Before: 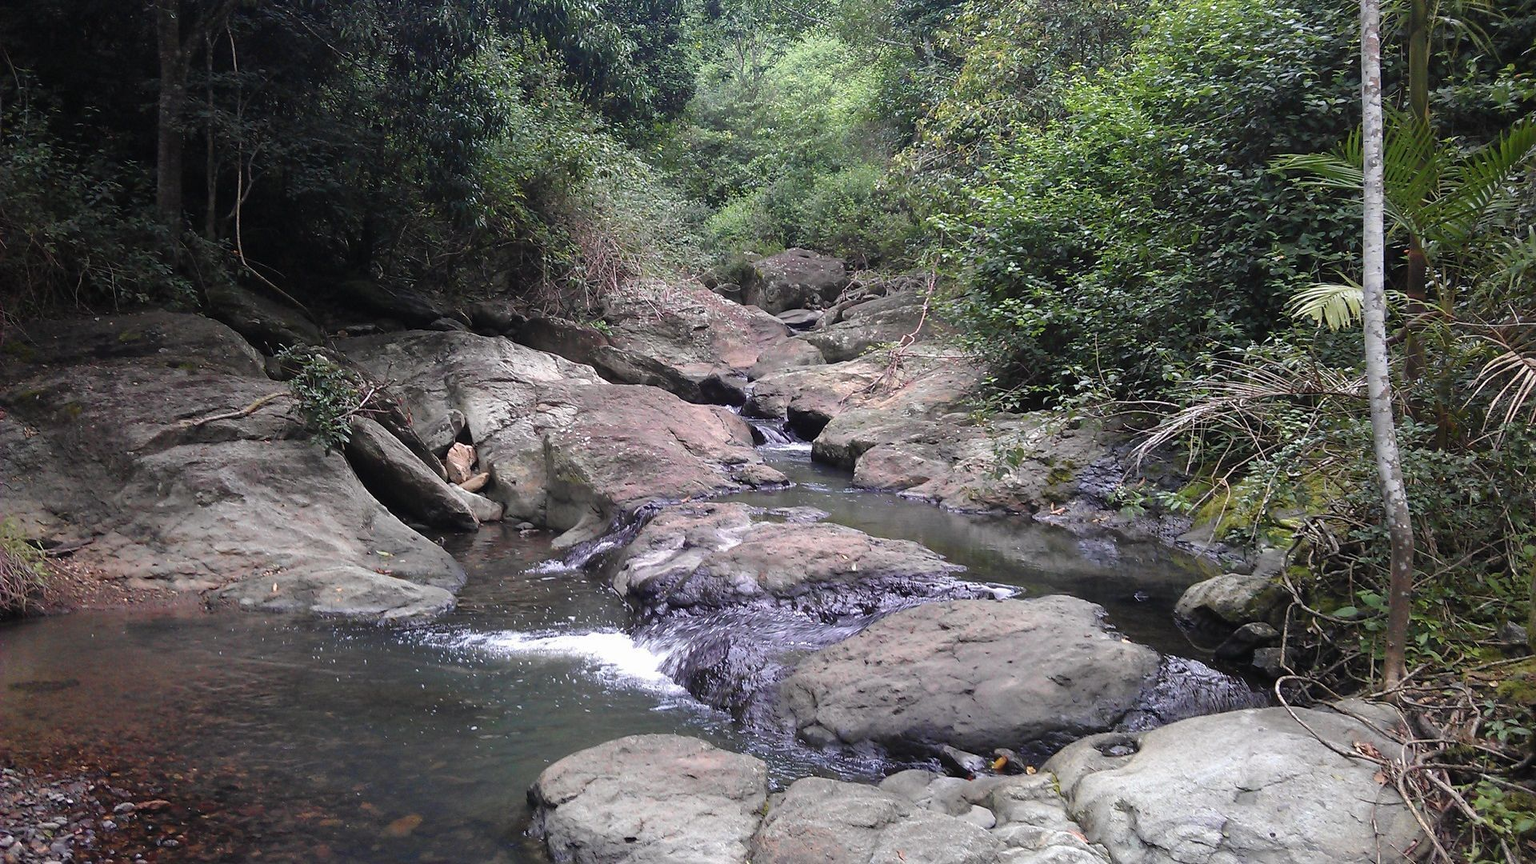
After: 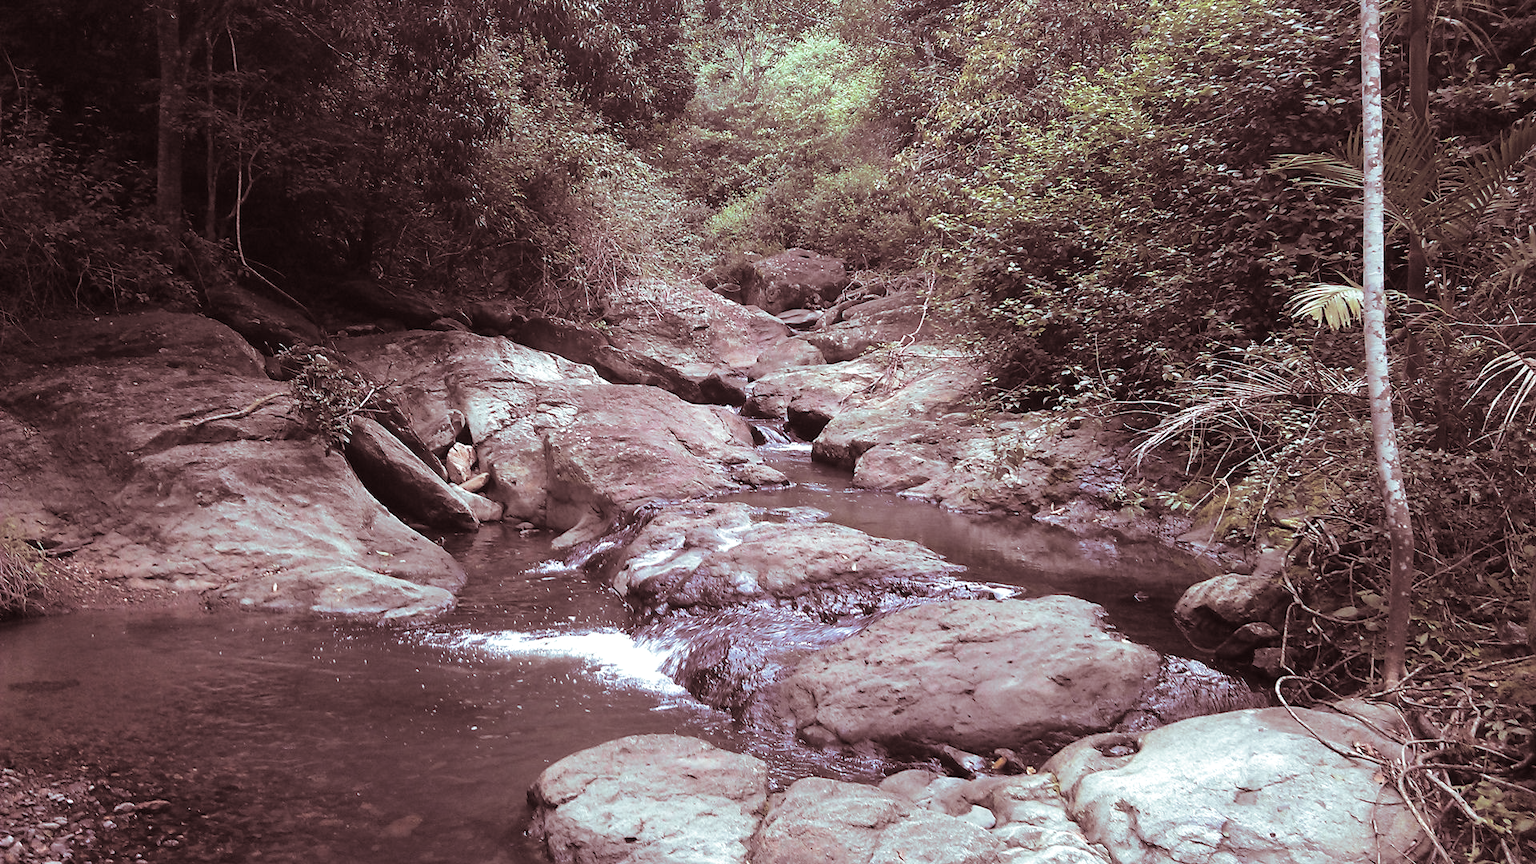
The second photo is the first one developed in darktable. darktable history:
white balance: red 0.982, blue 1.018
split-toning: shadows › saturation 0.3, highlights › hue 180°, highlights › saturation 0.3, compress 0%
exposure: exposure 0.3 EV, compensate highlight preservation false
